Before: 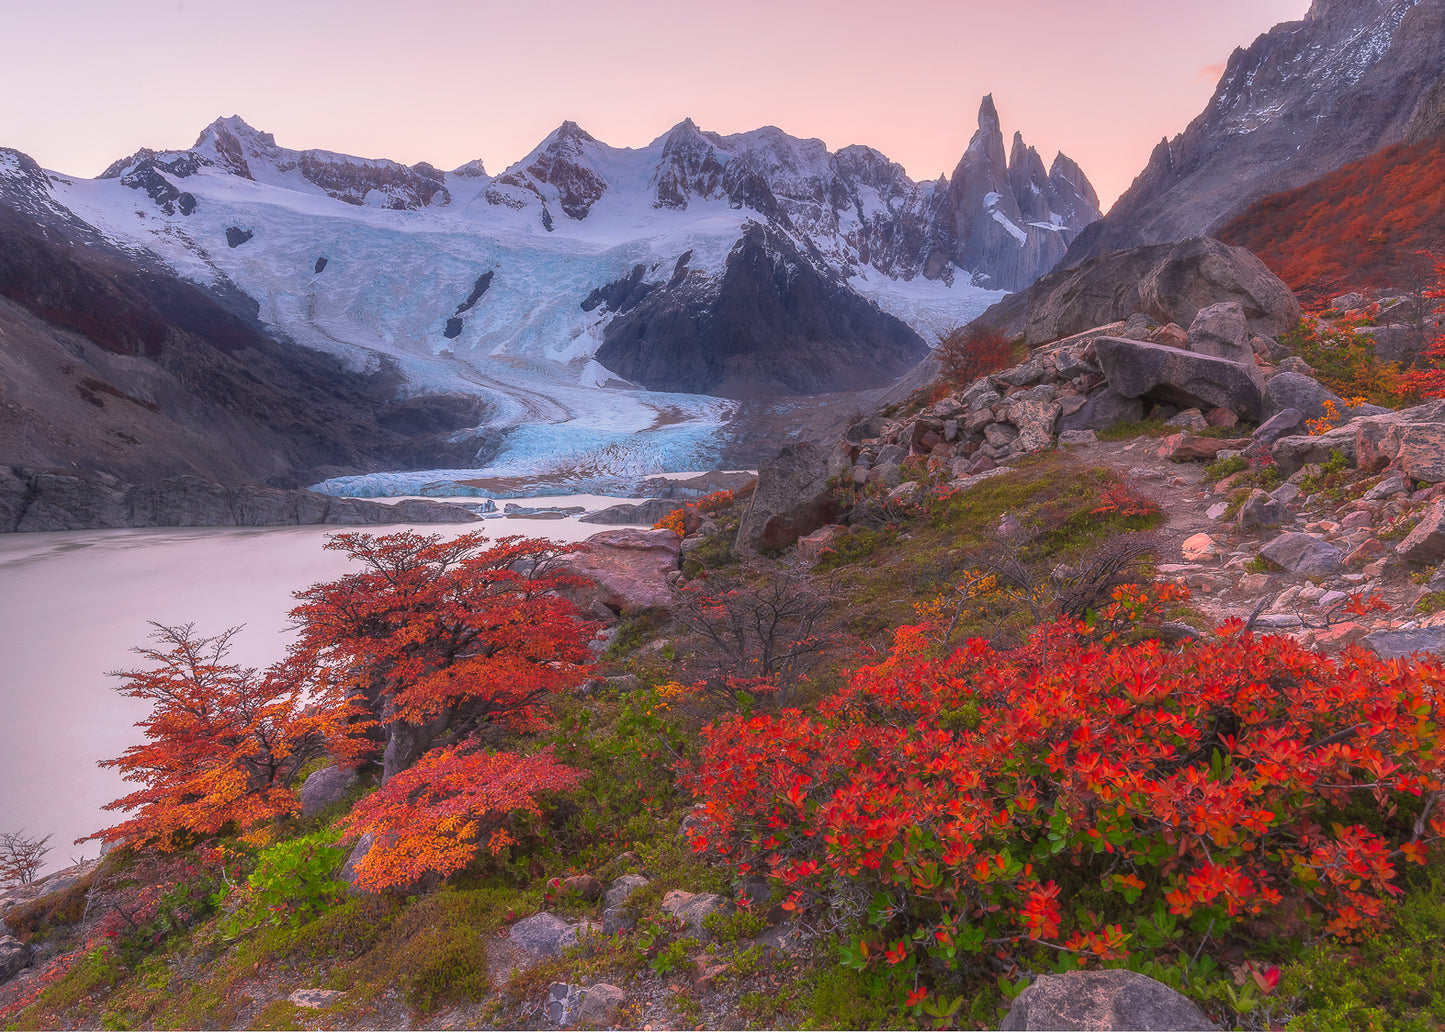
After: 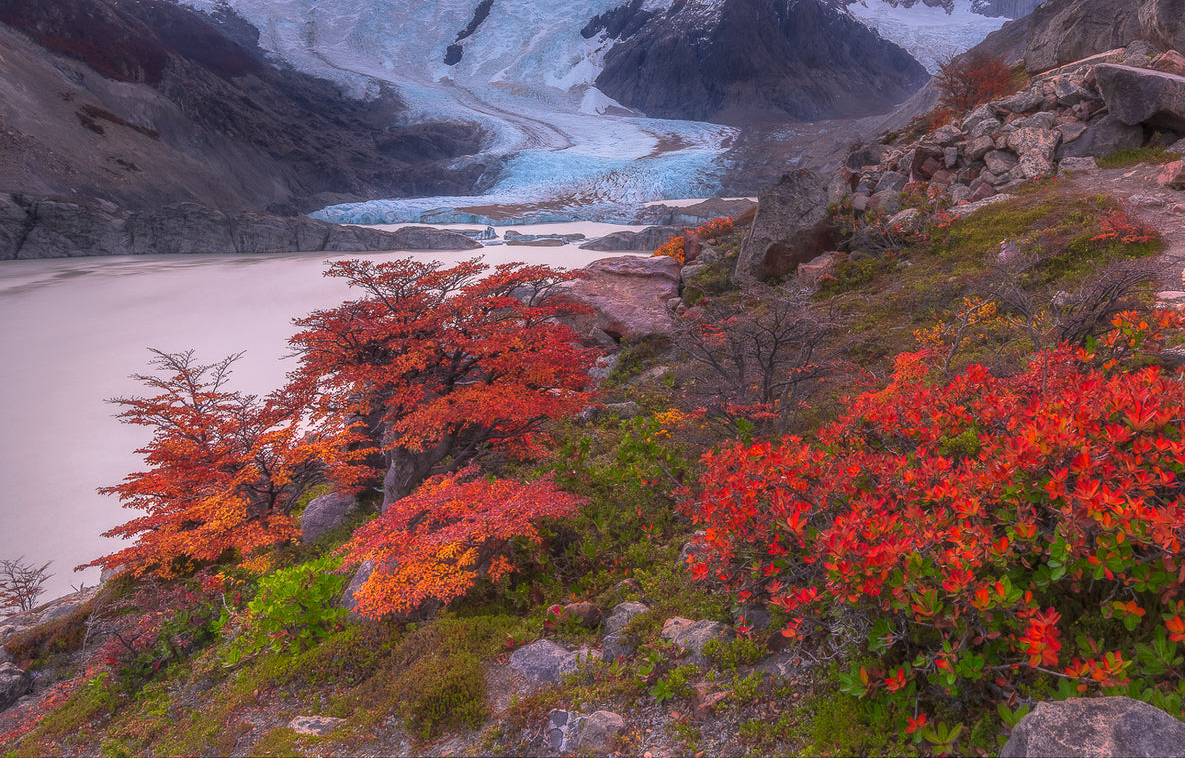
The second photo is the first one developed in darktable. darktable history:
local contrast: highlights 100%, shadows 100%, detail 120%, midtone range 0.2
crop: top 26.531%, right 17.959%
